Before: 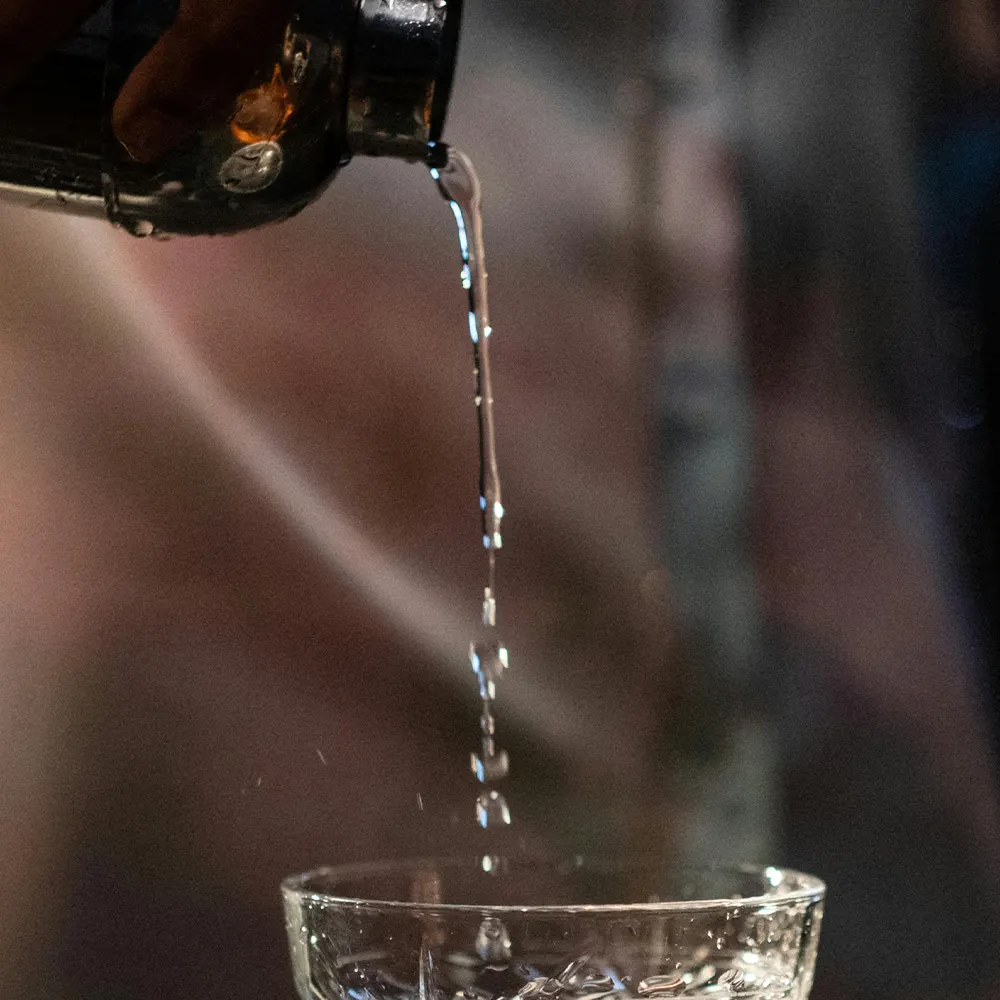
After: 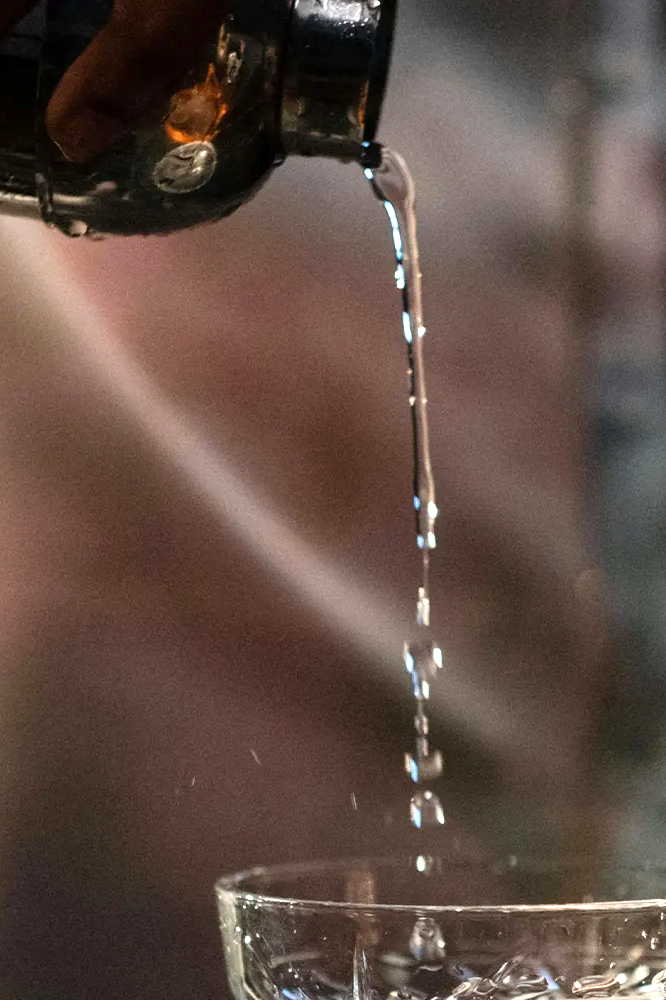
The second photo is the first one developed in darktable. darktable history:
crop and rotate: left 6.617%, right 26.717%
exposure: exposure 0.556 EV, compensate highlight preservation false
